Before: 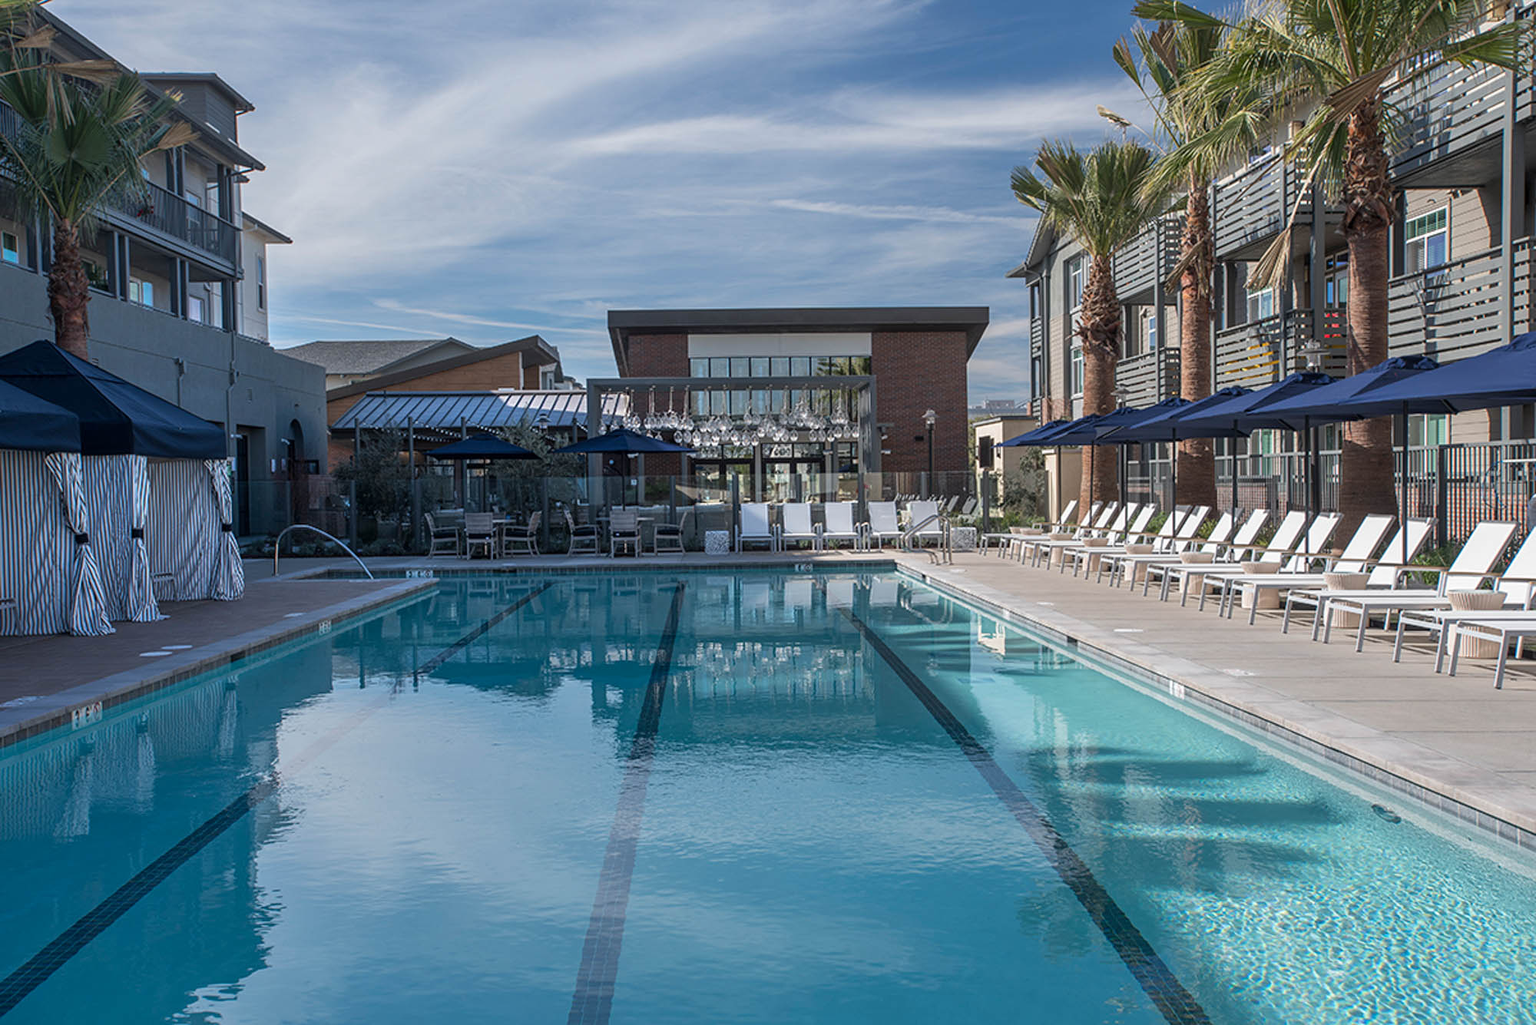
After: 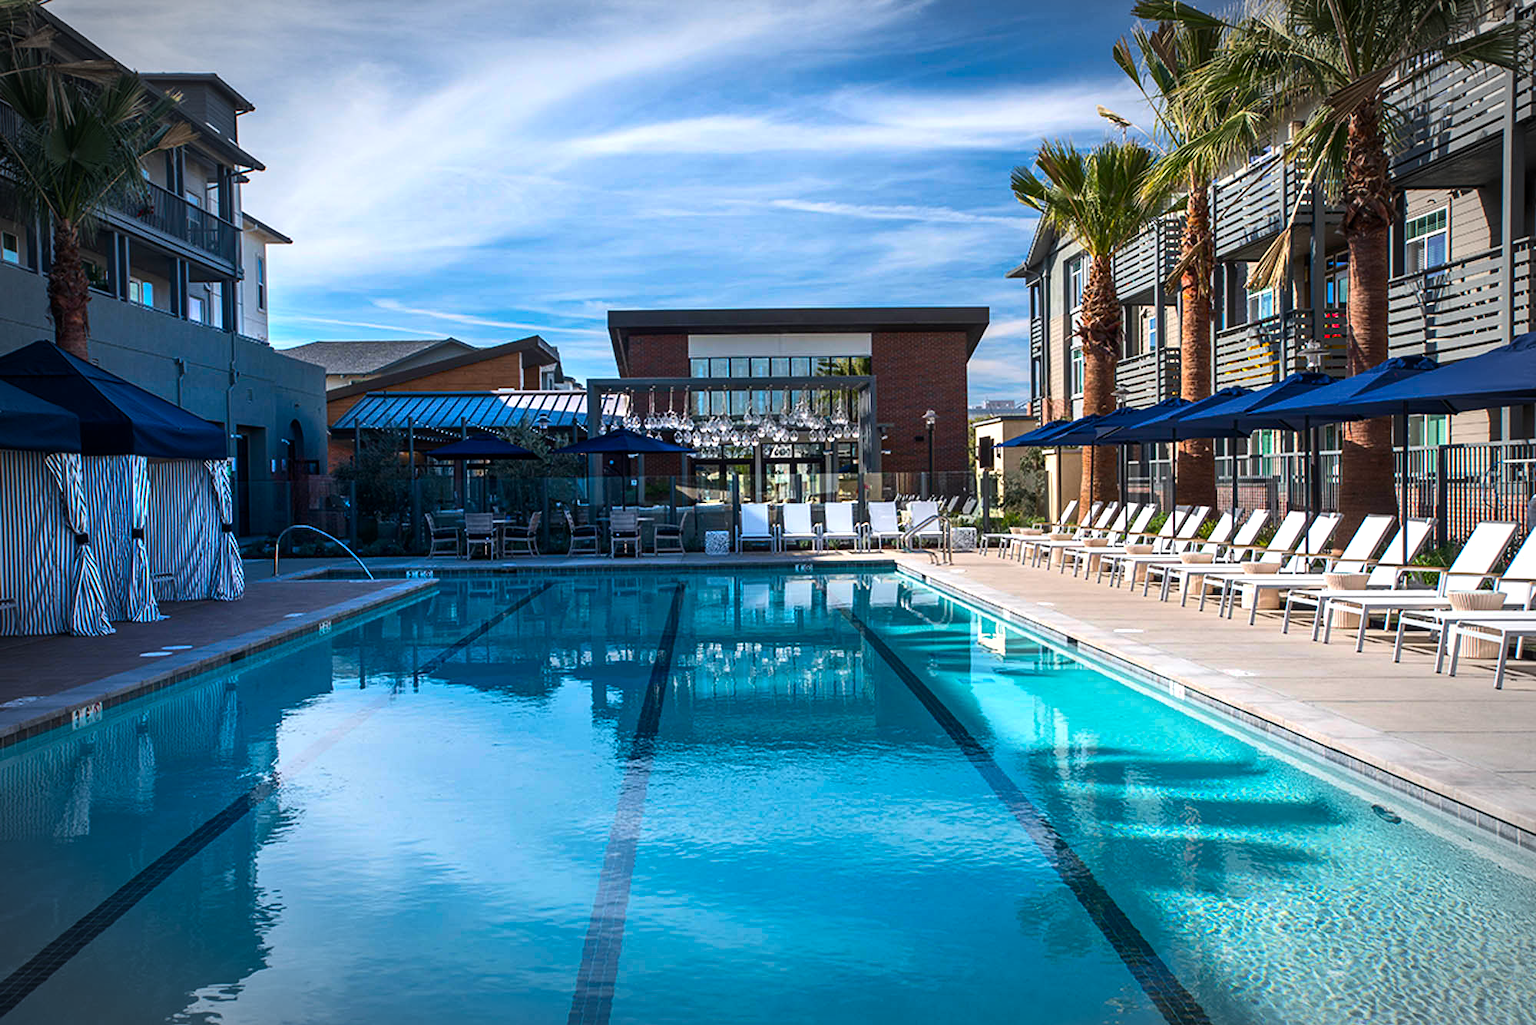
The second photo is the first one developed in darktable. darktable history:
color balance rgb: perceptual saturation grading › global saturation 25.129%, perceptual brilliance grading › highlights 10.172%, perceptual brilliance grading › shadows -4.607%, global vibrance 25.126%, contrast 10.539%
contrast brightness saturation: contrast 0.158, saturation 0.316
vignetting: saturation -0.659, automatic ratio true
